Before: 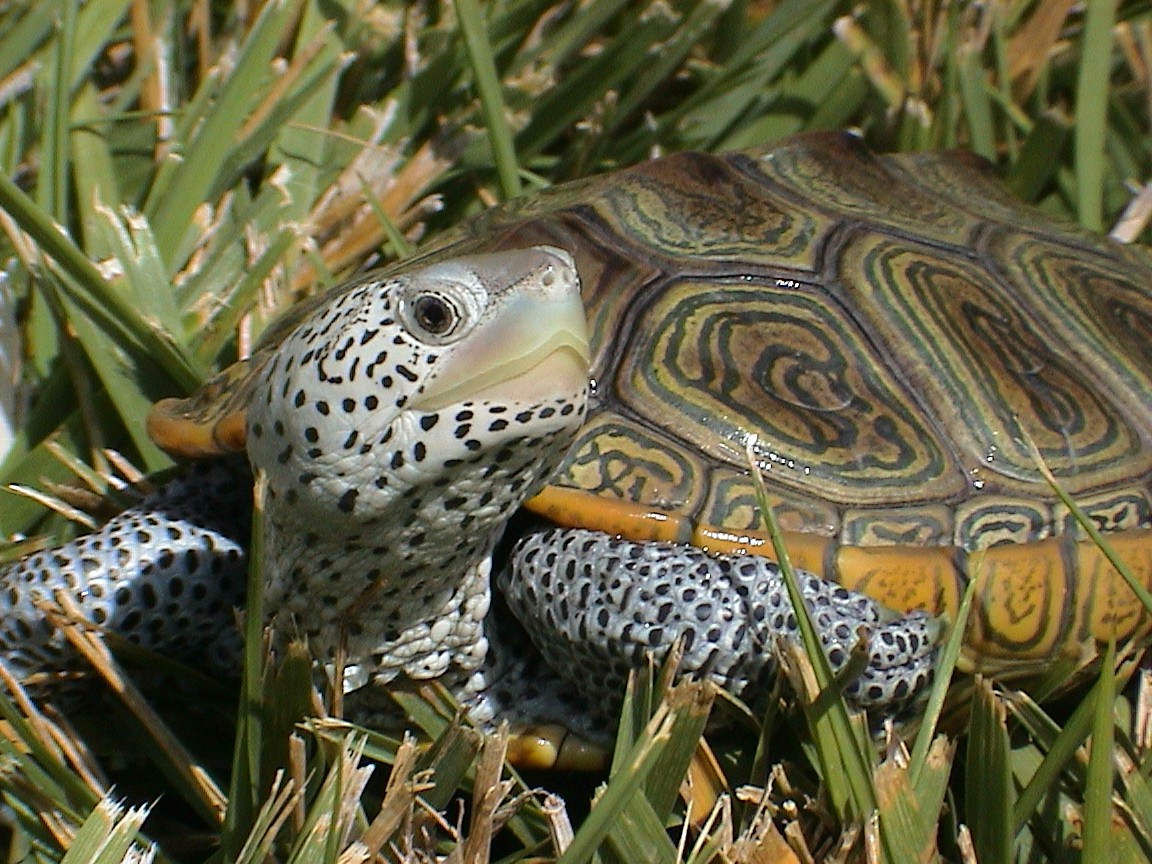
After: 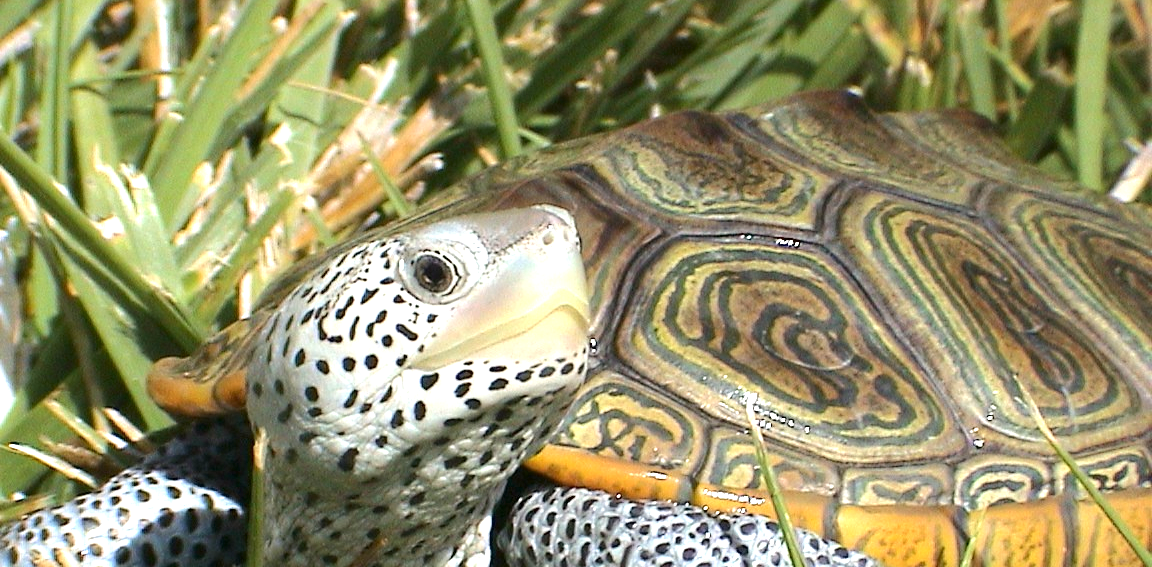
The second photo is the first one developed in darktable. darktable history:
crop and rotate: top 4.848%, bottom 29.503%
exposure: exposure 1.089 EV, compensate highlight preservation false
